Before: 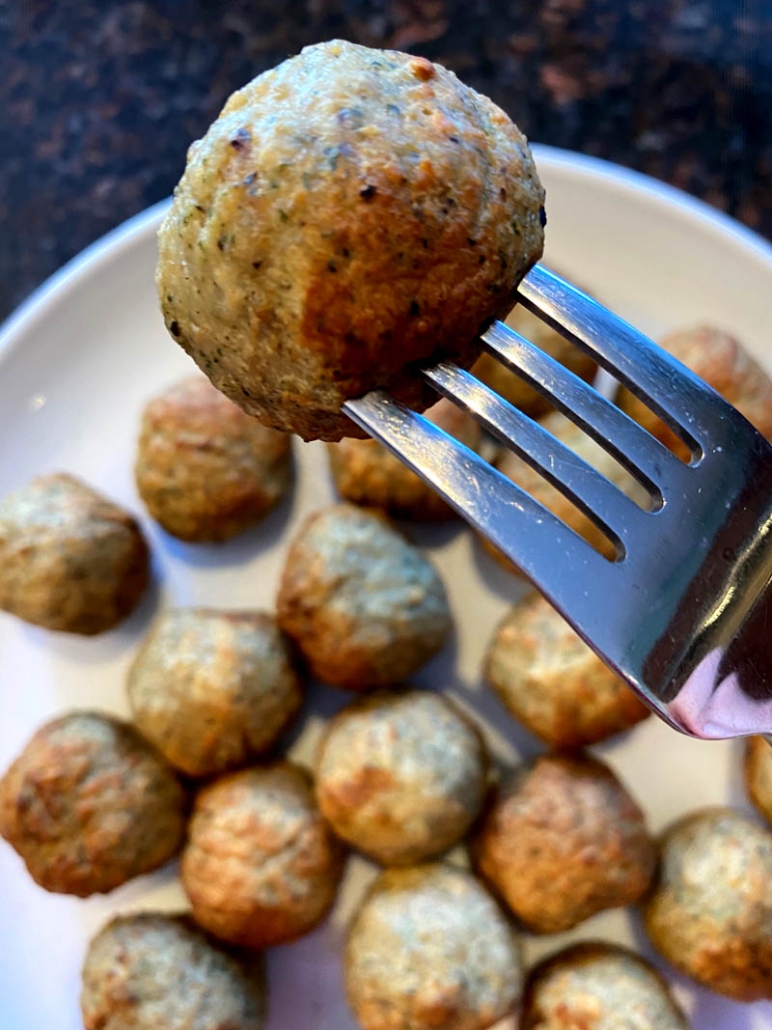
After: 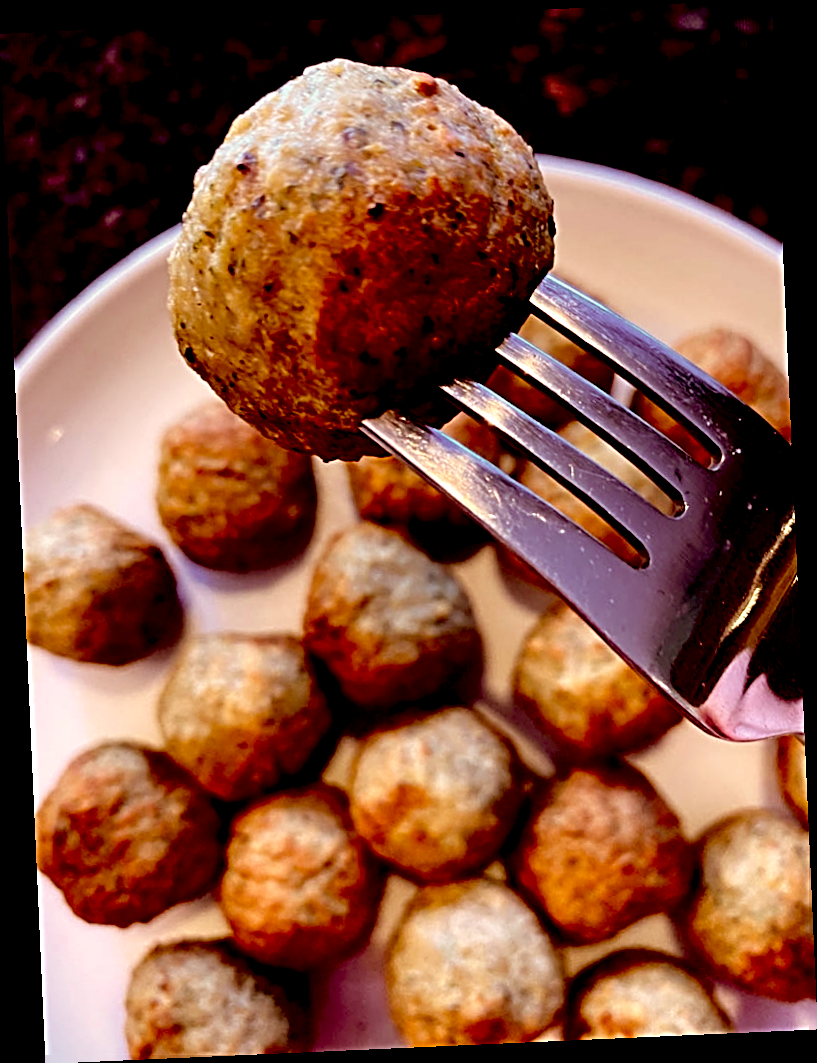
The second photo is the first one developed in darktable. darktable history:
color correction: highlights a* 9.03, highlights b* 8.71, shadows a* 40, shadows b* 40, saturation 0.8
rotate and perspective: rotation -2.56°, automatic cropping off
sharpen: radius 3.119
exposure: black level correction 0.056, compensate highlight preservation false
